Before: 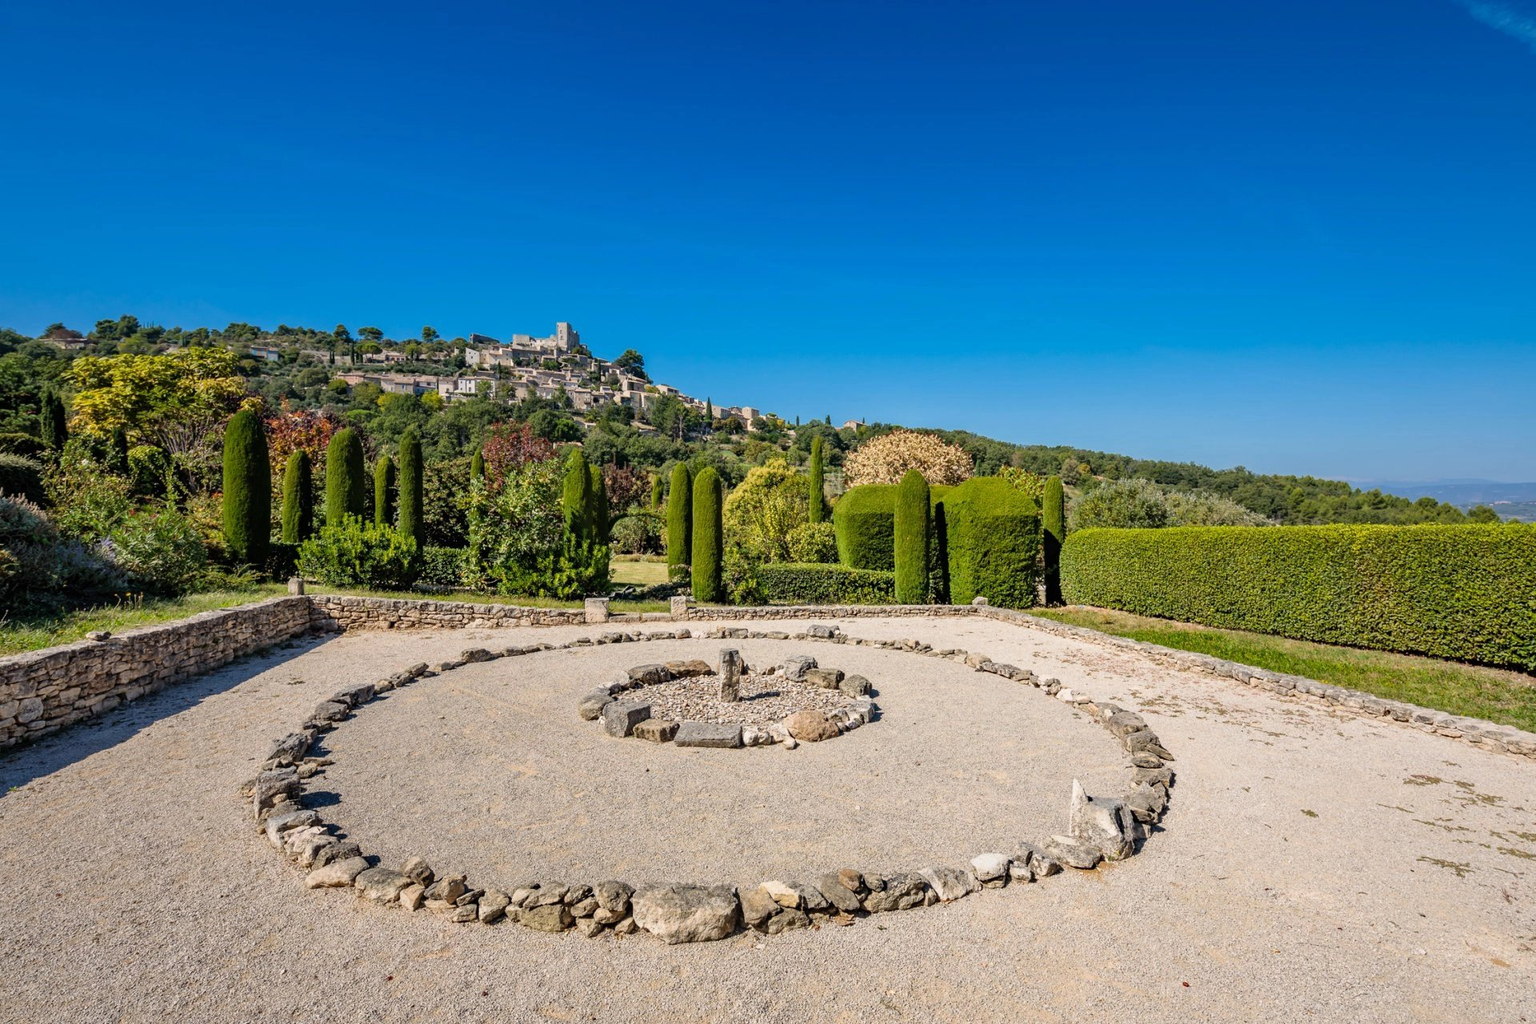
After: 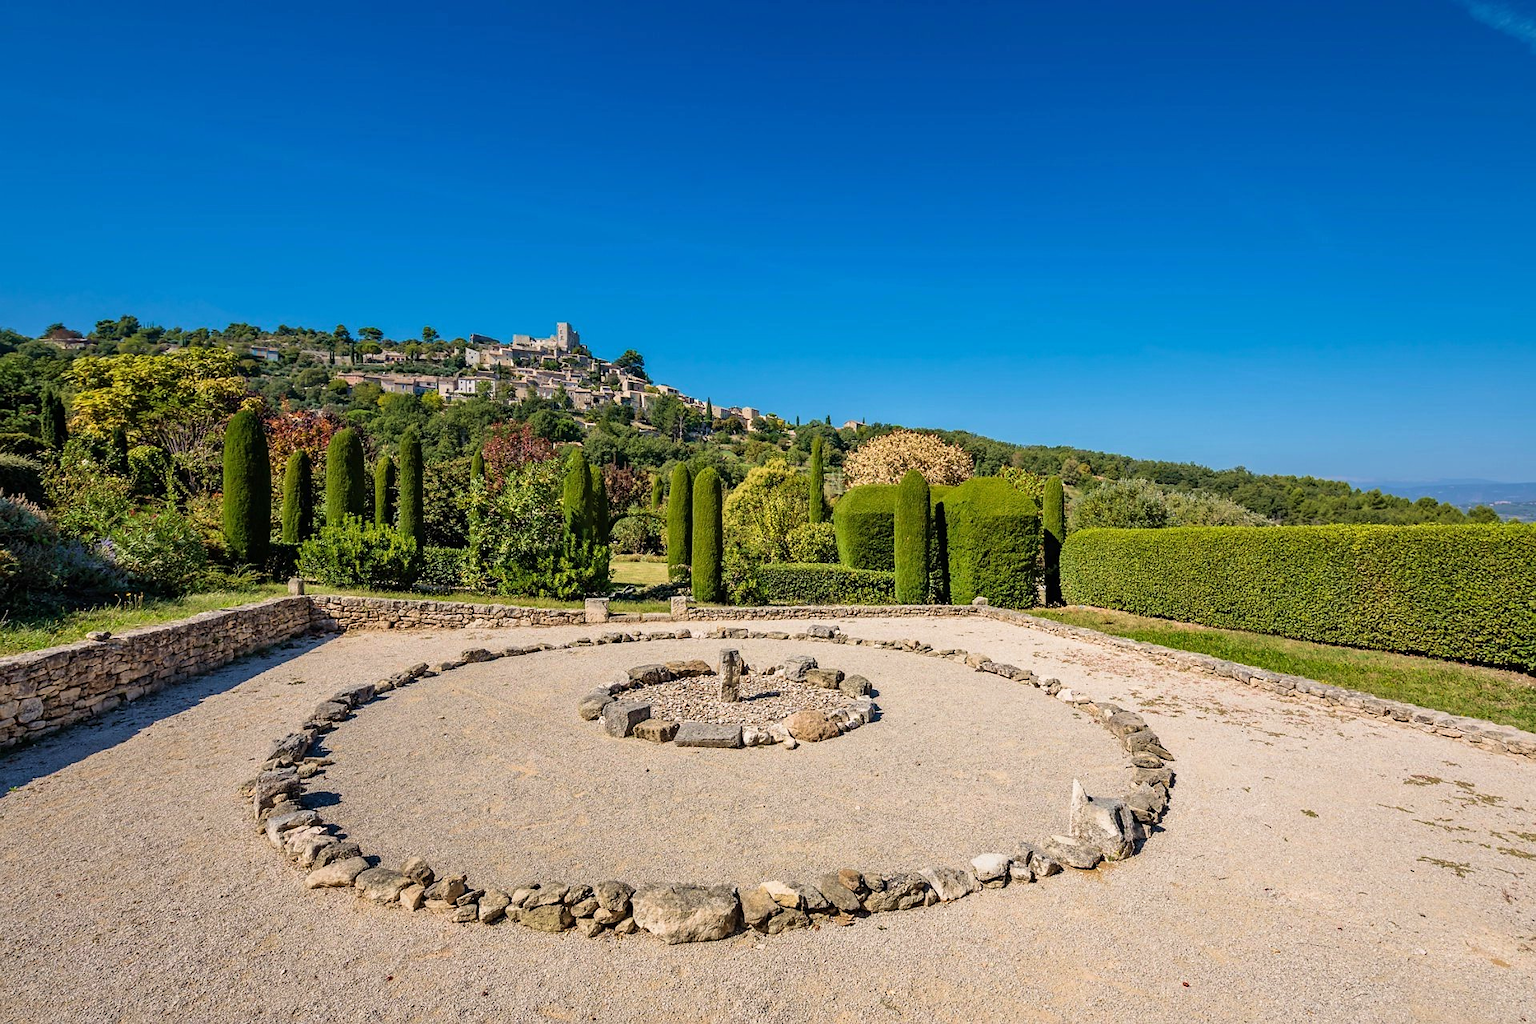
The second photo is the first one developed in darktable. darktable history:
sharpen: radius 1, threshold 1
velvia: strength 30%
